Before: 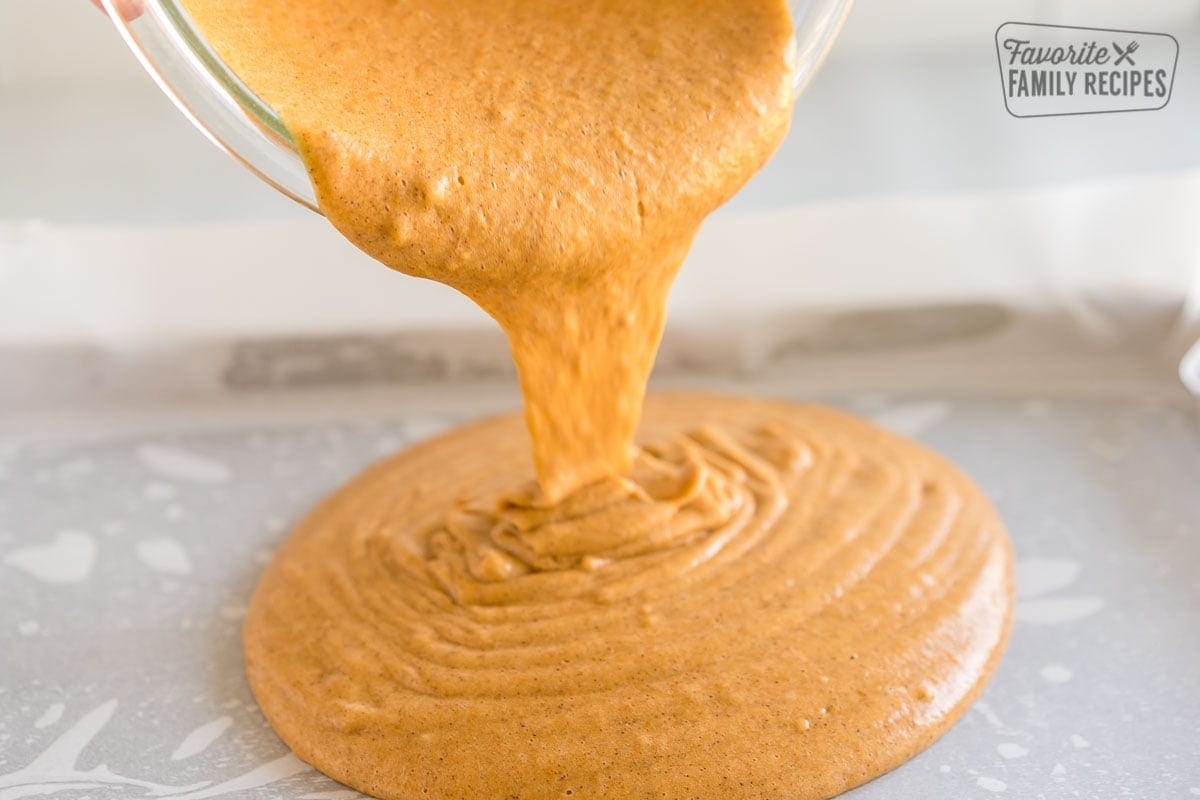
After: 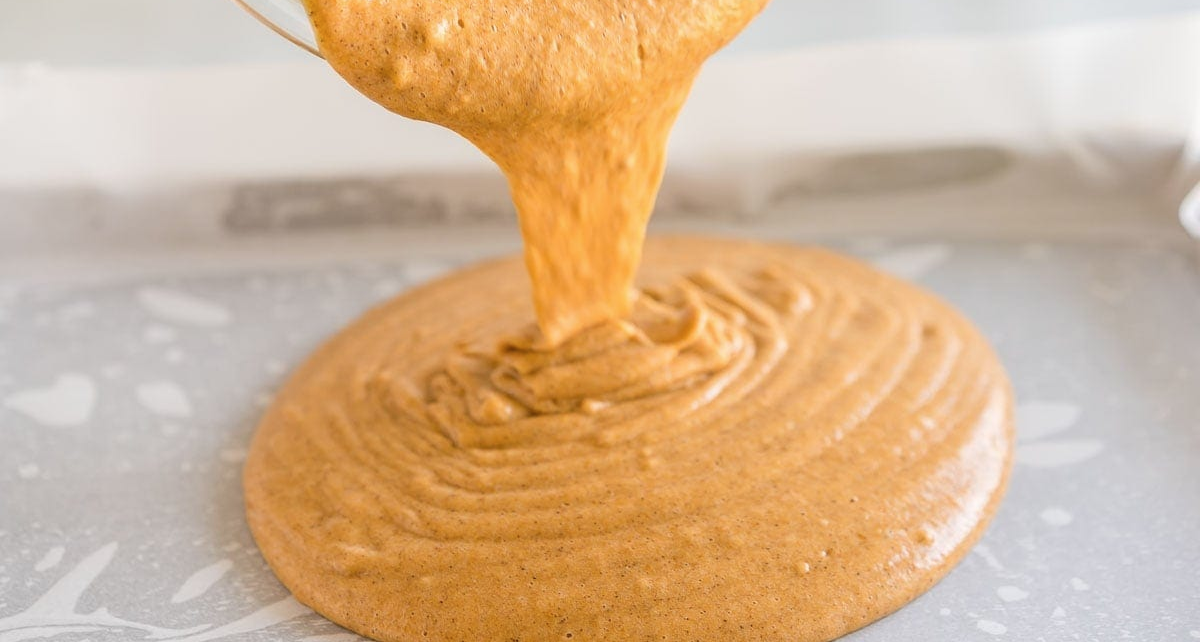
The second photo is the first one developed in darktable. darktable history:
contrast brightness saturation: saturation -0.06
crop and rotate: top 19.663%
